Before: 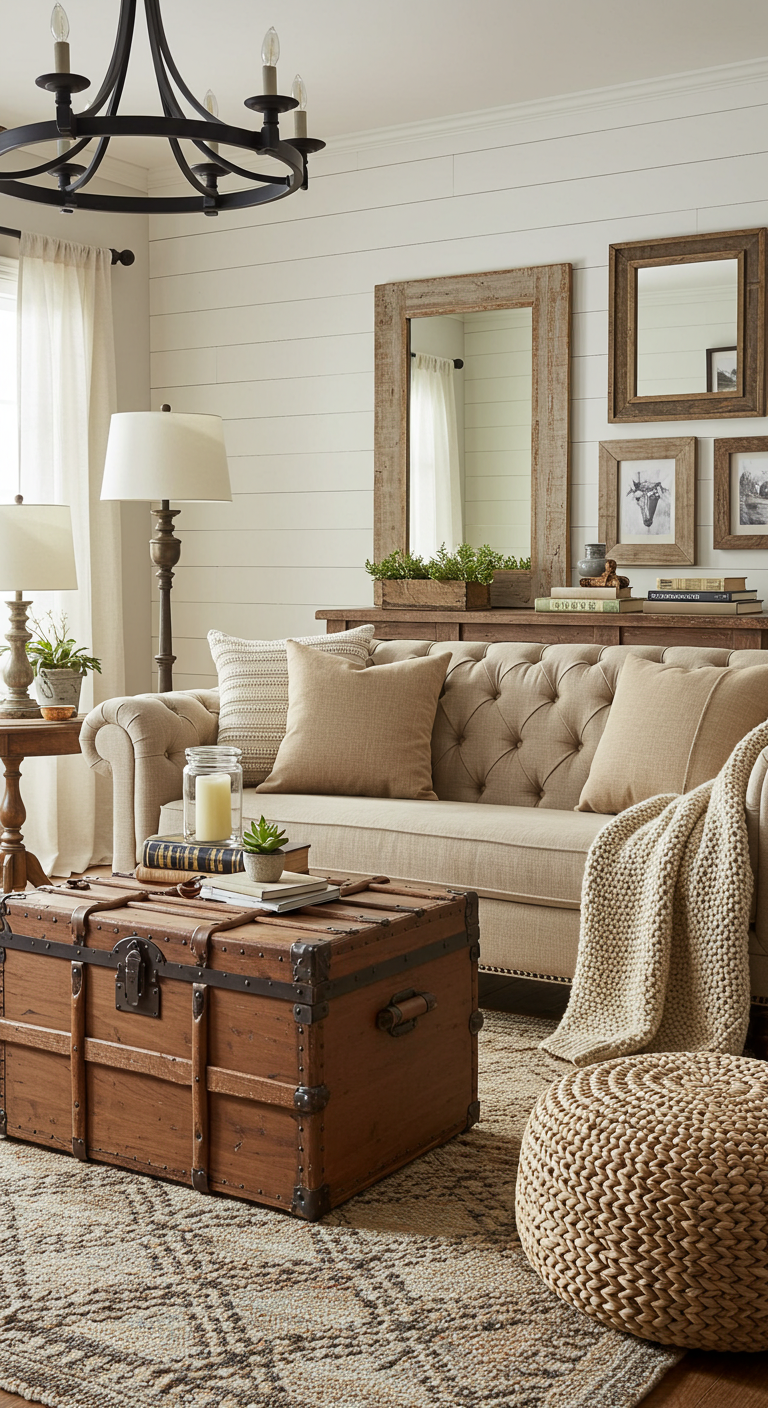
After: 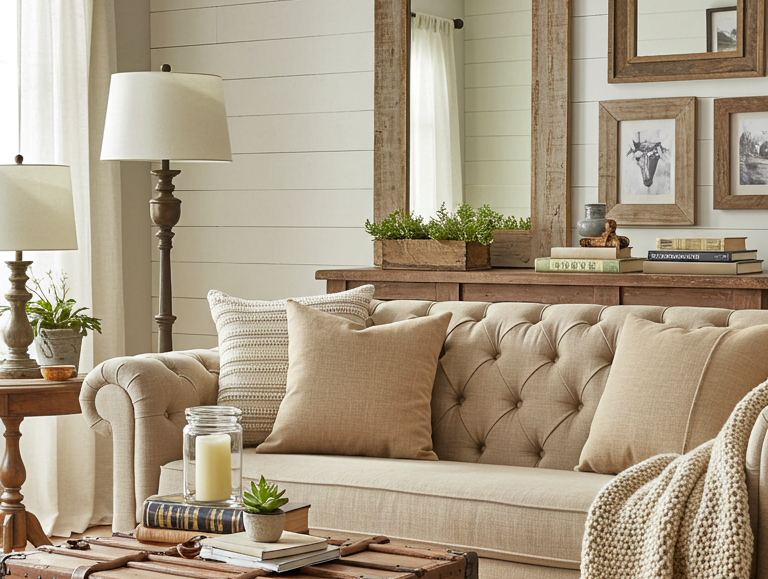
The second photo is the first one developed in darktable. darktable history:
shadows and highlights: soften with gaussian
crop and rotate: top 24.159%, bottom 34.7%
tone equalizer: -8 EV 0.027 EV, -7 EV -0.016 EV, -6 EV 0.01 EV, -5 EV 0.051 EV, -4 EV 0.247 EV, -3 EV 0.677 EV, -2 EV 0.586 EV, -1 EV 0.18 EV, +0 EV 0.051 EV
